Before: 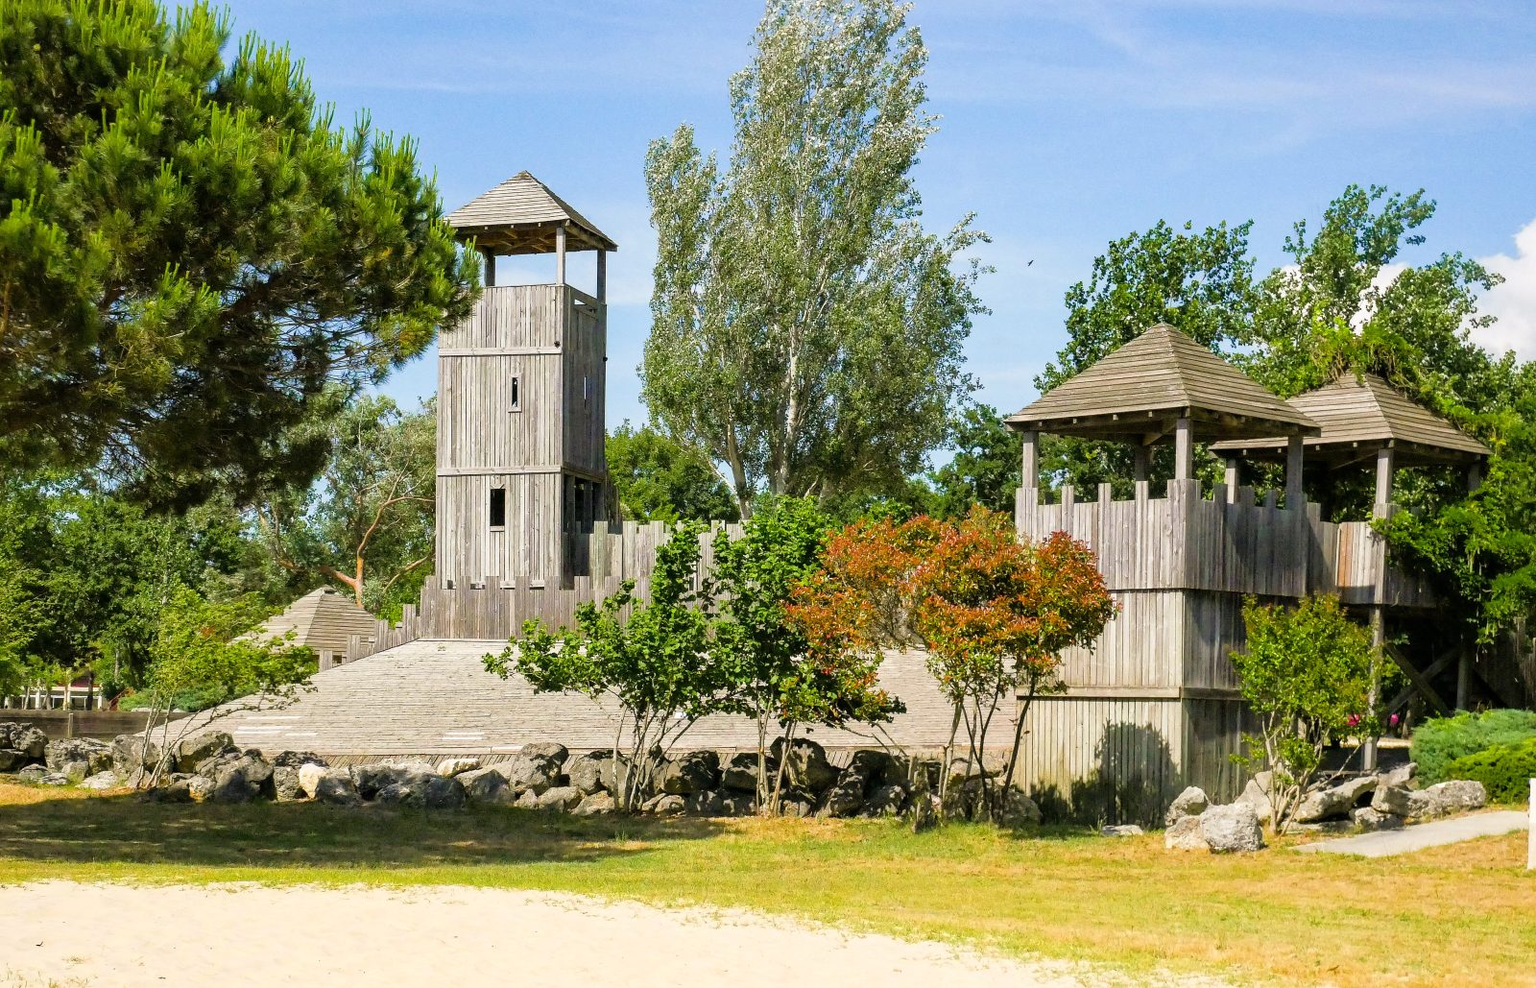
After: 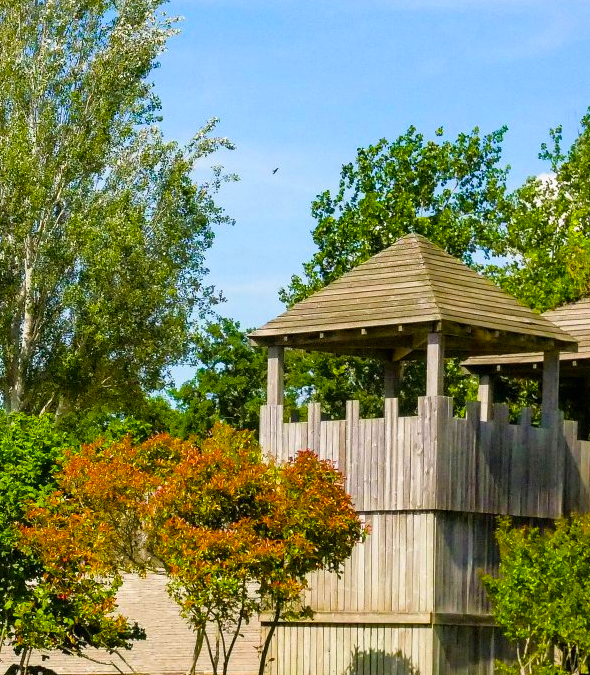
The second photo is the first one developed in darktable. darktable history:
color balance rgb: linear chroma grading › global chroma 15%, perceptual saturation grading › global saturation 30%
crop and rotate: left 49.936%, top 10.094%, right 13.136%, bottom 24.256%
